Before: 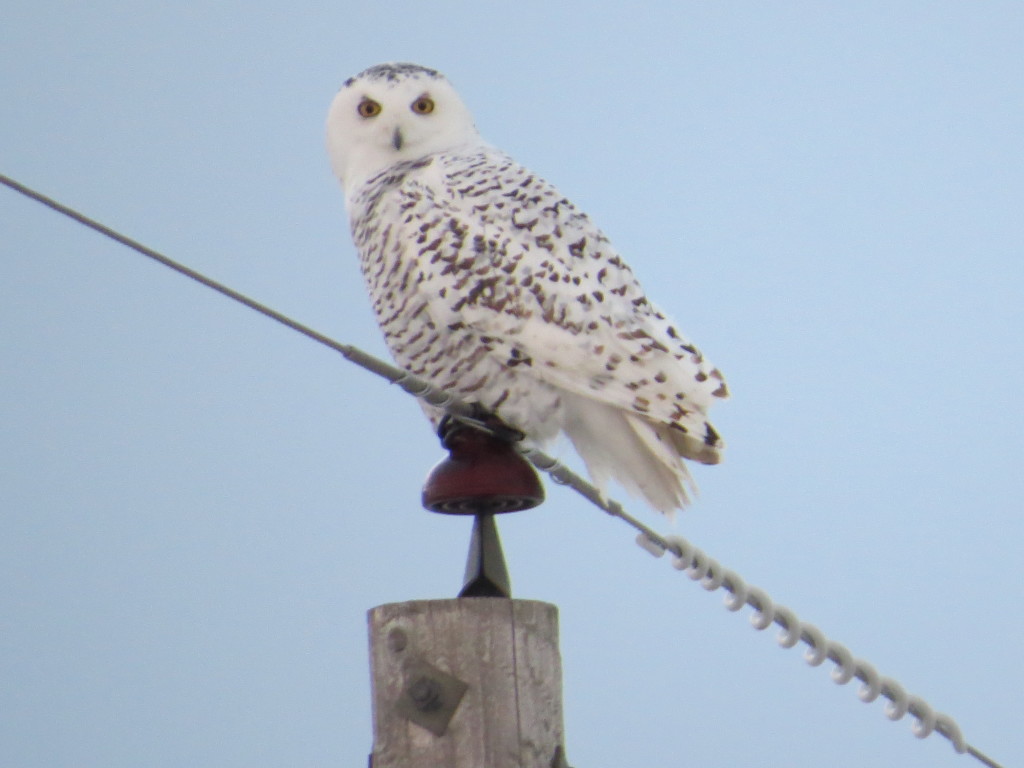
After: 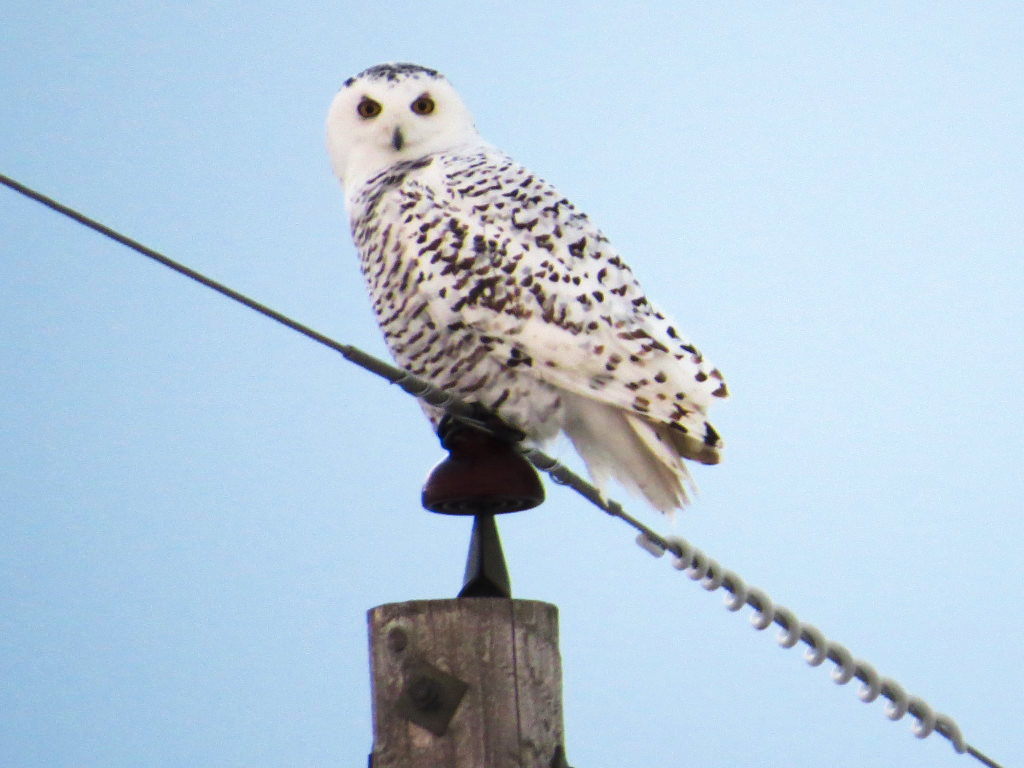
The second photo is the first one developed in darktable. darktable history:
tone curve: curves: ch0 [(0, 0) (0.56, 0.467) (0.846, 0.934) (1, 1)], preserve colors none
